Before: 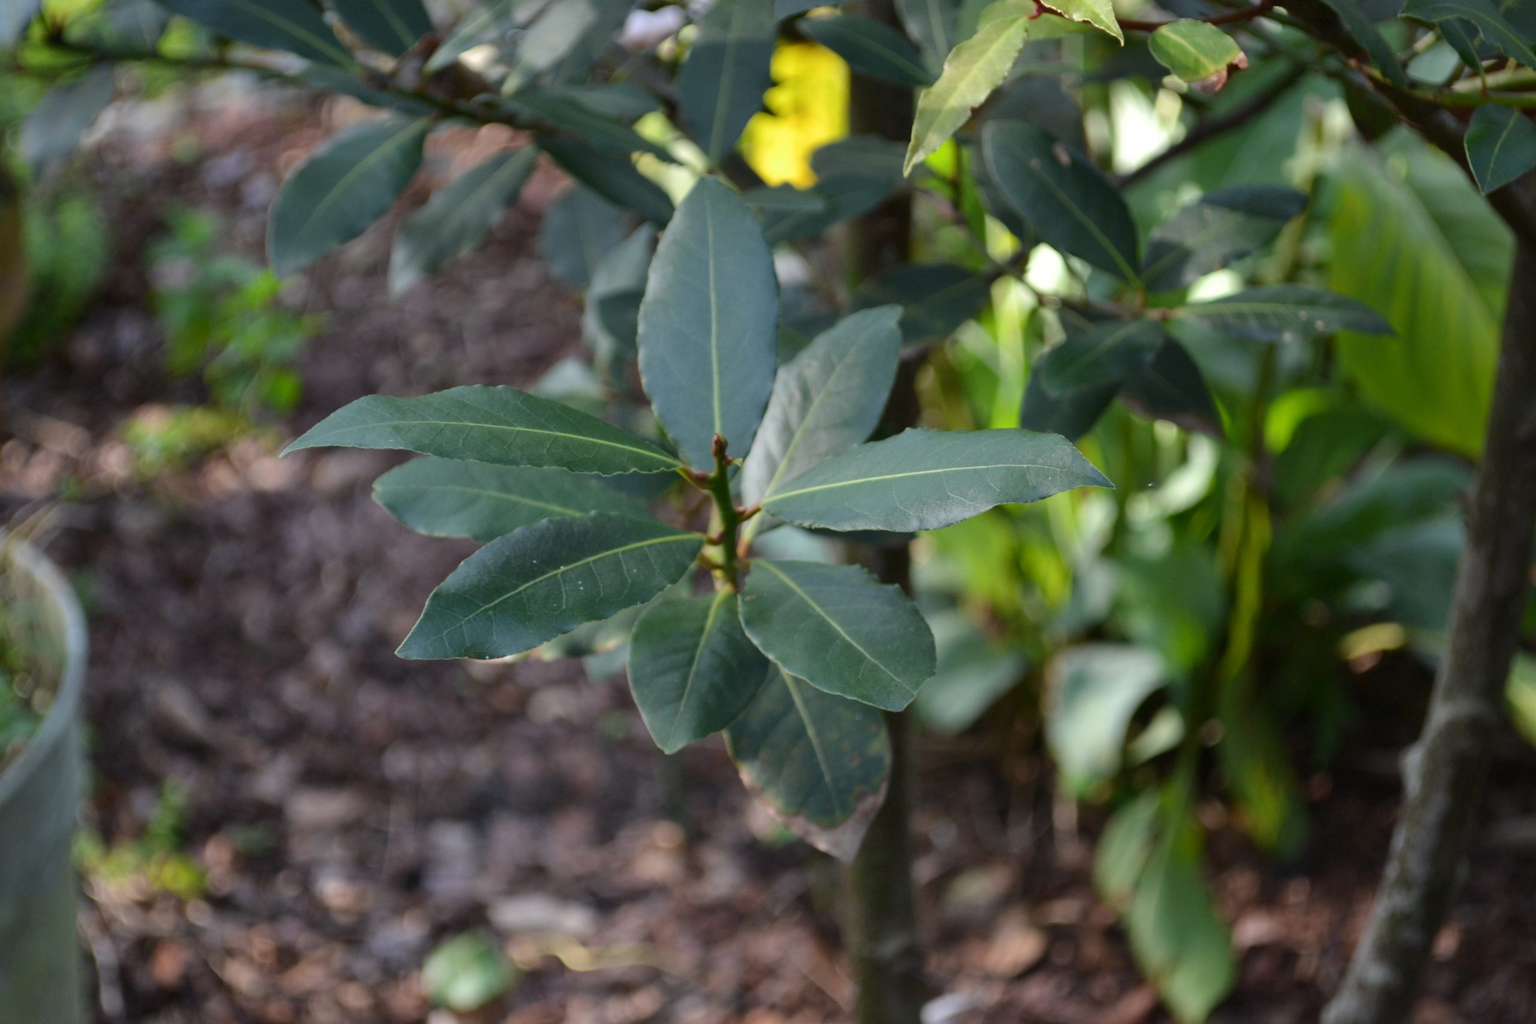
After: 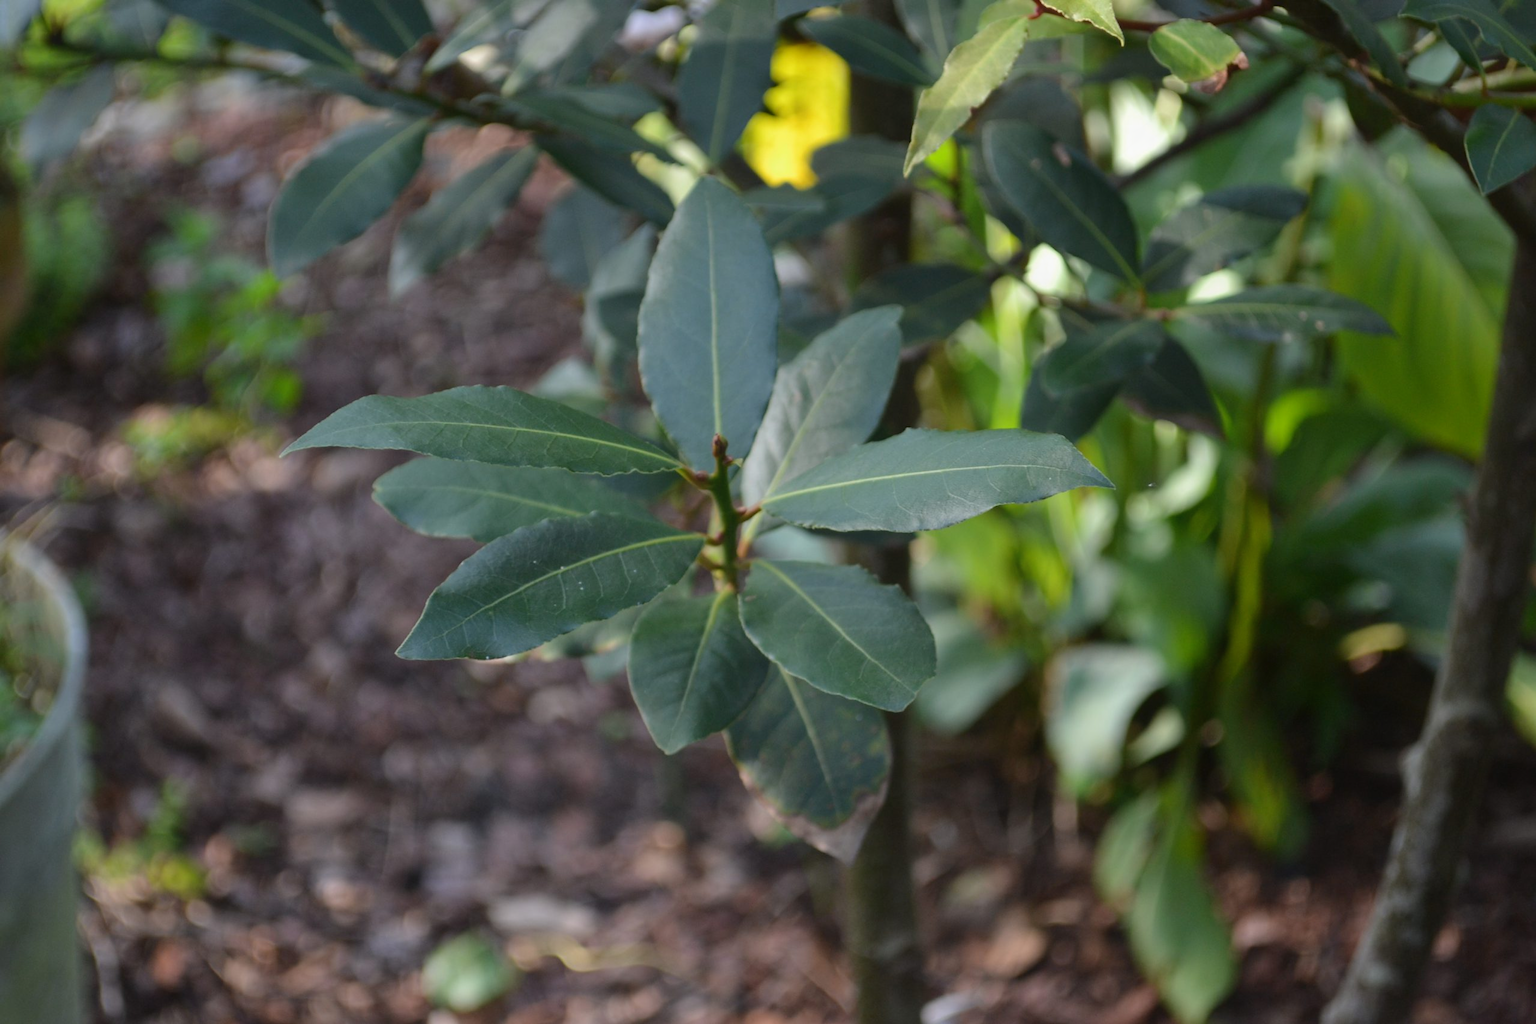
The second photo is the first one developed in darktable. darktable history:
contrast equalizer: y [[0.6 ×6], [0.55 ×6], [0 ×6], [0 ×6], [0 ×6]], mix -0.211
